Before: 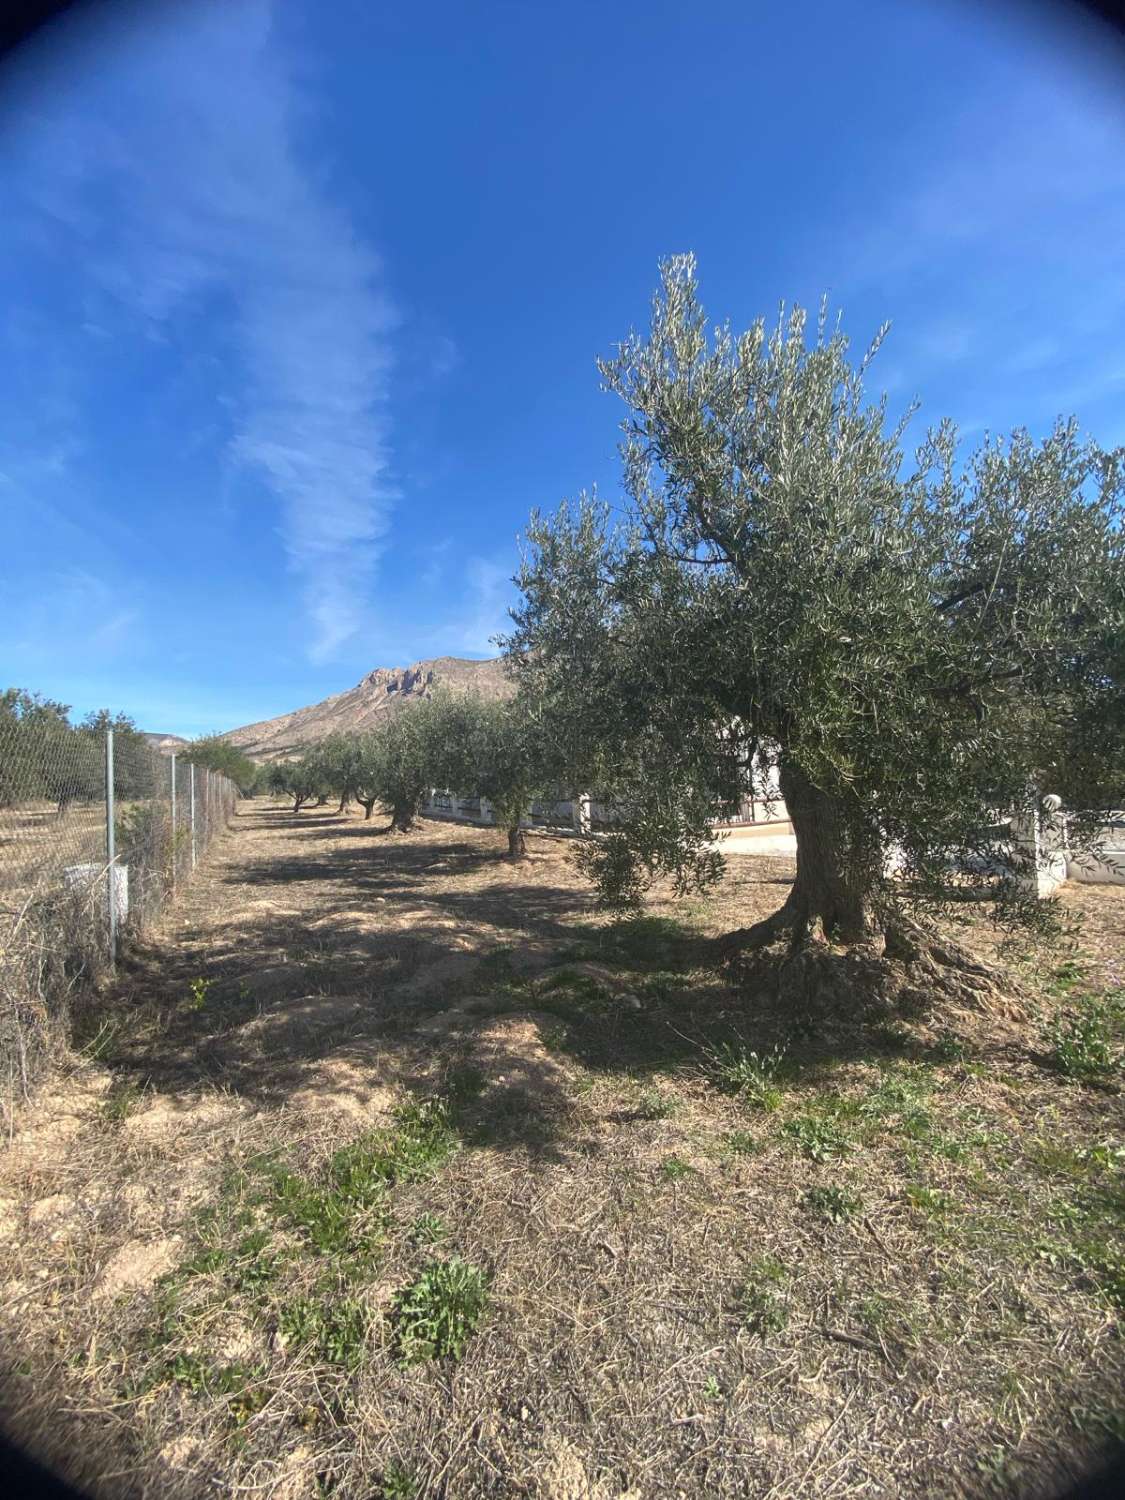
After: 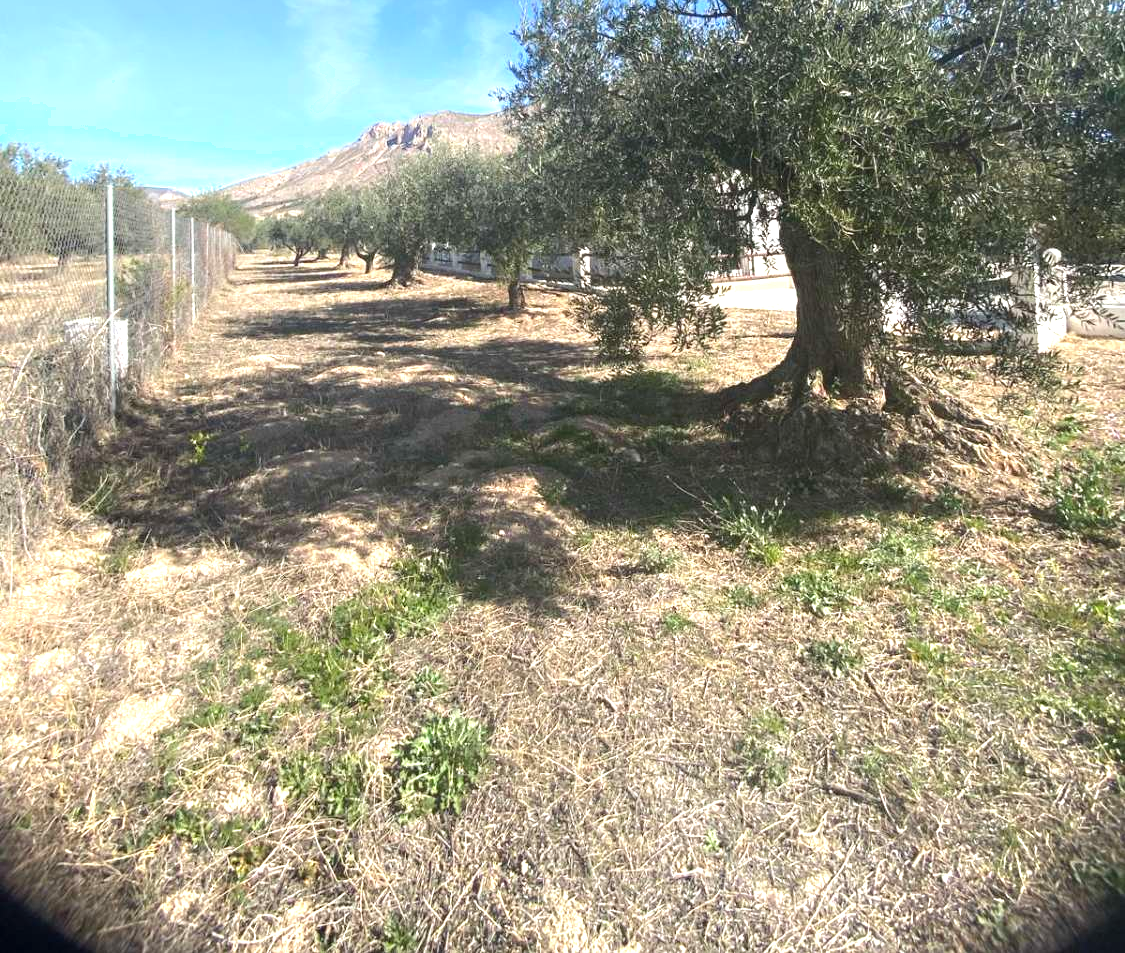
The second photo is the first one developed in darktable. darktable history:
levels: levels [0, 0.394, 0.787]
crop and rotate: top 36.435%
shadows and highlights: shadows -23.08, highlights 46.15, soften with gaussian
